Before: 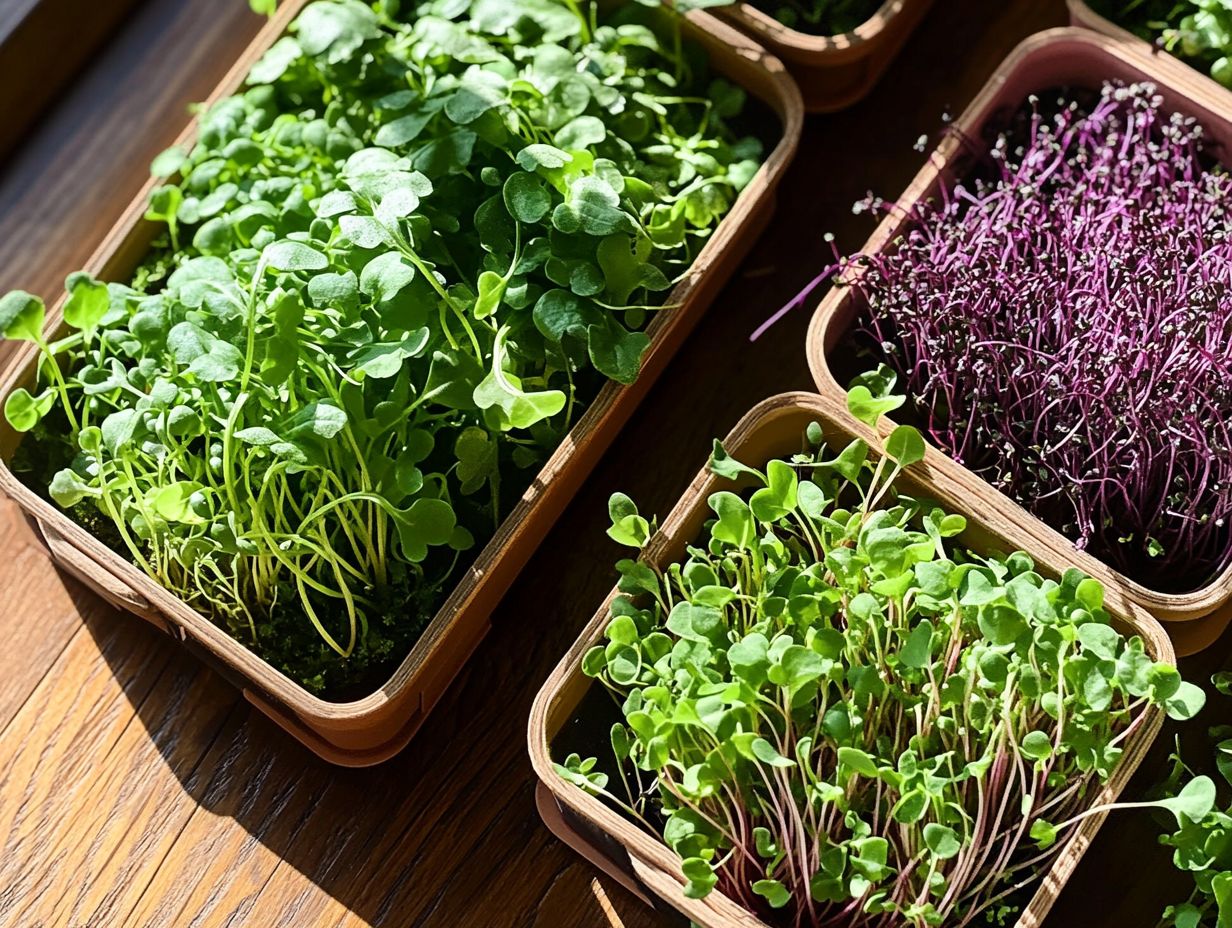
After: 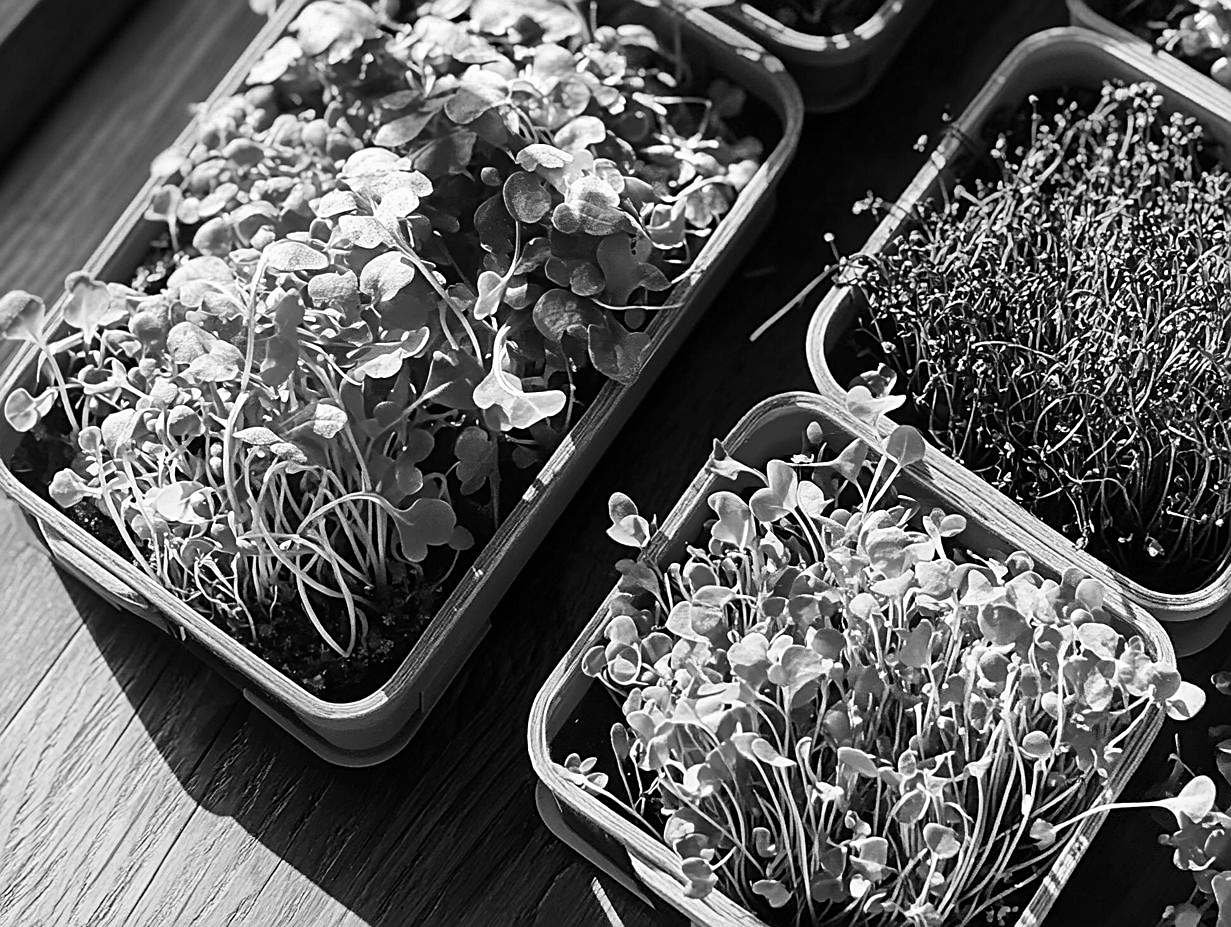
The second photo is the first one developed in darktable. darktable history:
sharpen: on, module defaults
monochrome: a 32, b 64, size 2.3, highlights 1
